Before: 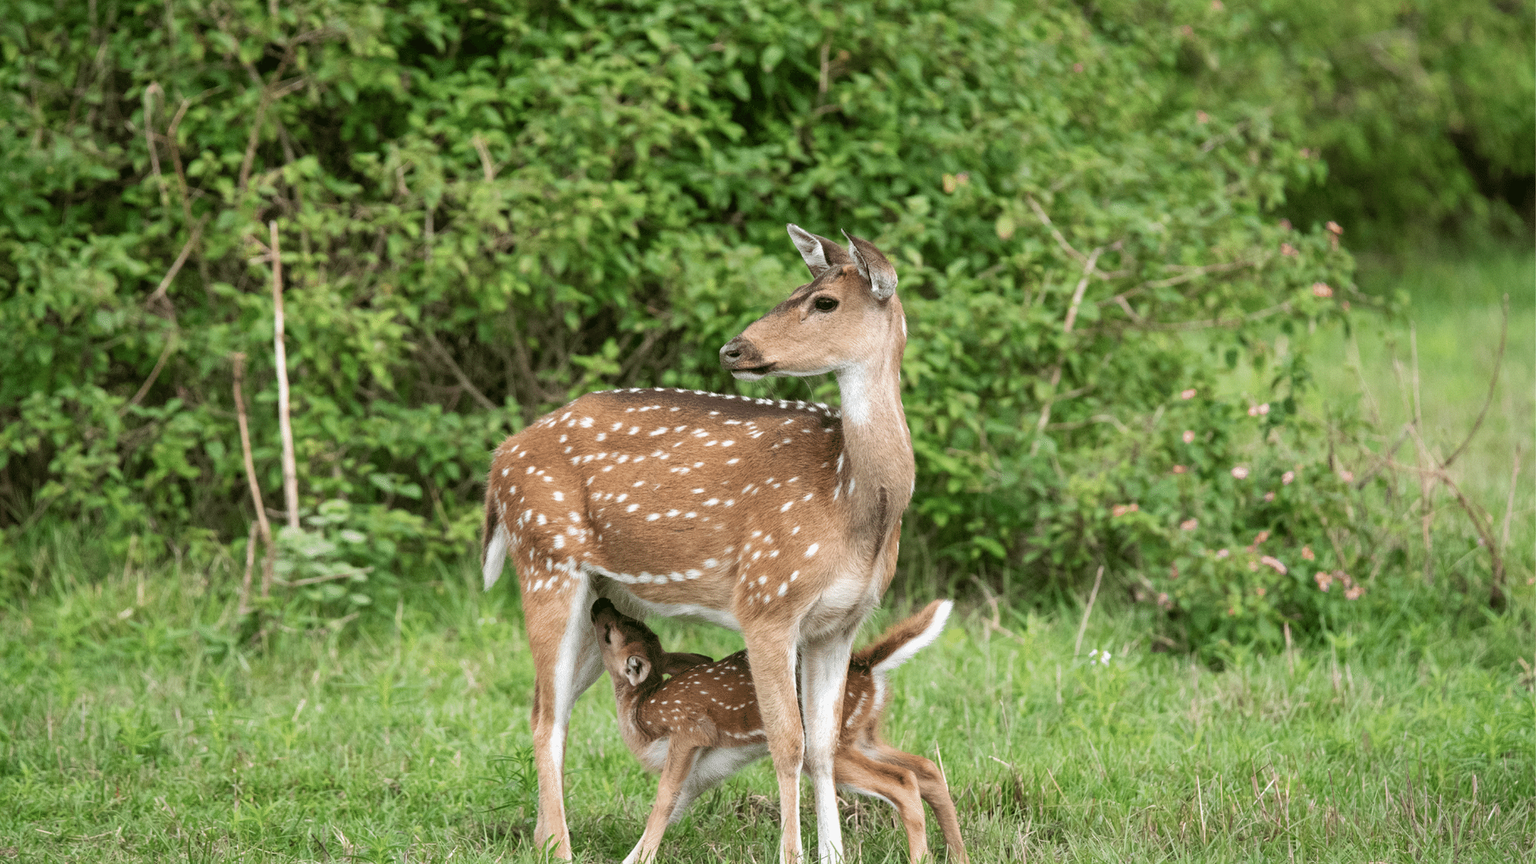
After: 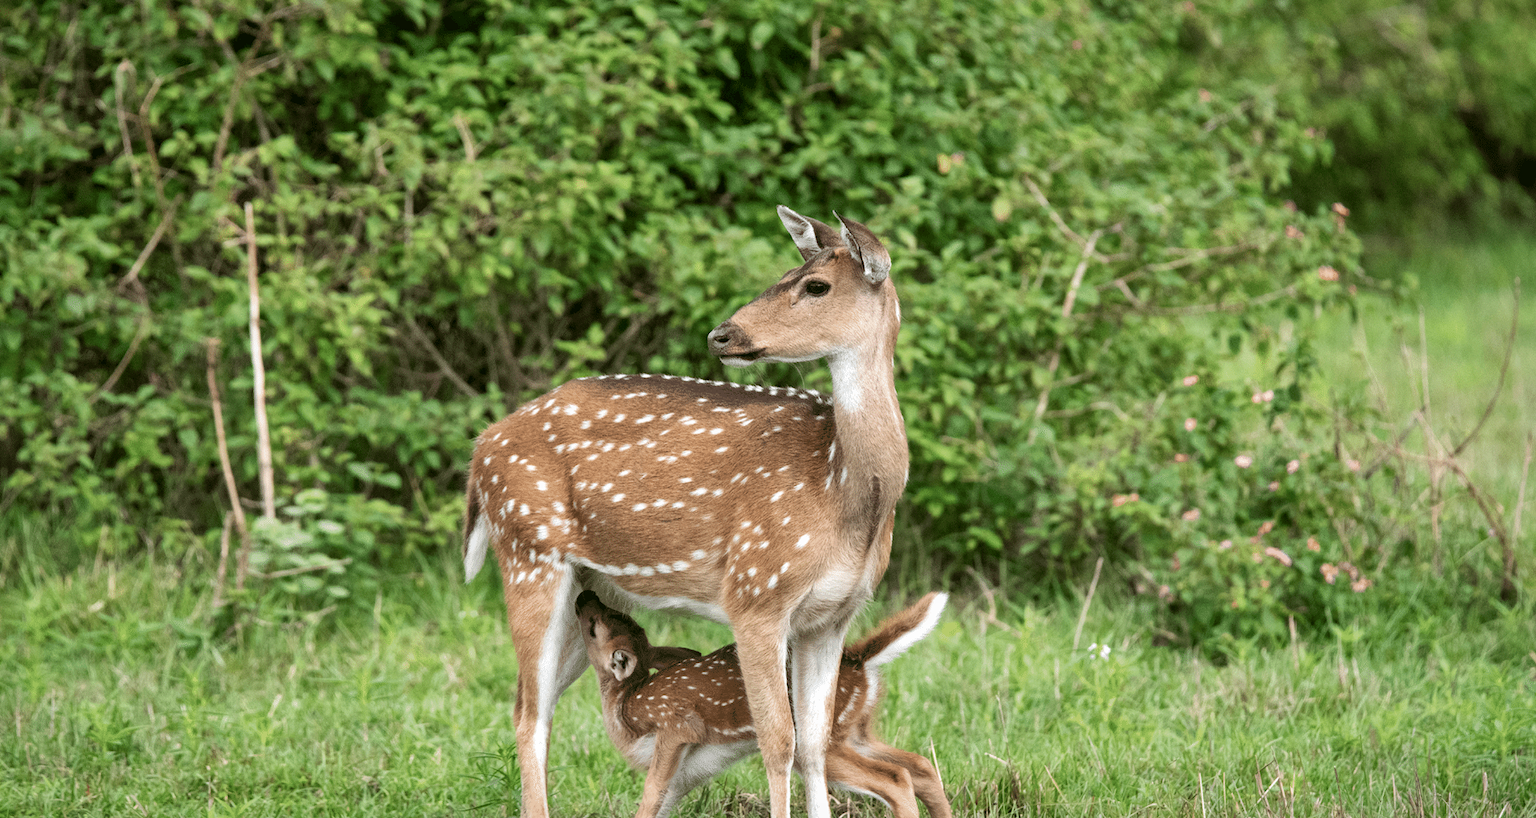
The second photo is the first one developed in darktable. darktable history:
crop: left 2.11%, top 2.853%, right 0.727%, bottom 4.98%
local contrast: mode bilateral grid, contrast 19, coarseness 49, detail 119%, midtone range 0.2
